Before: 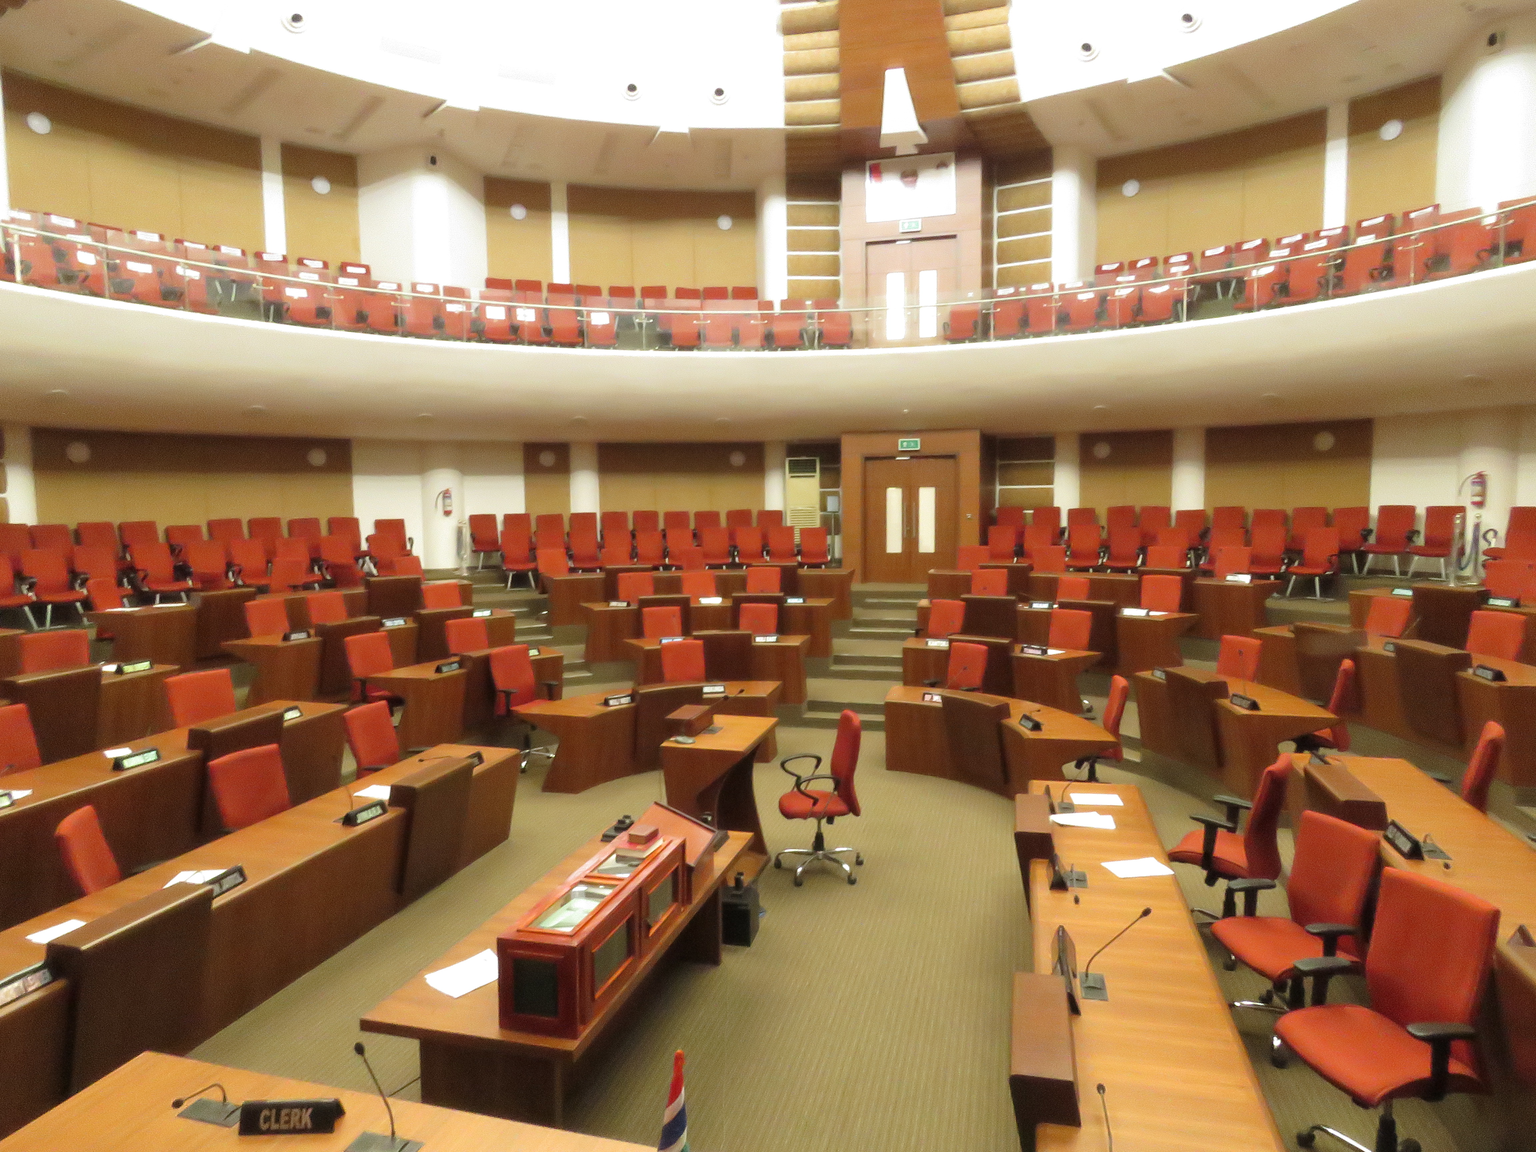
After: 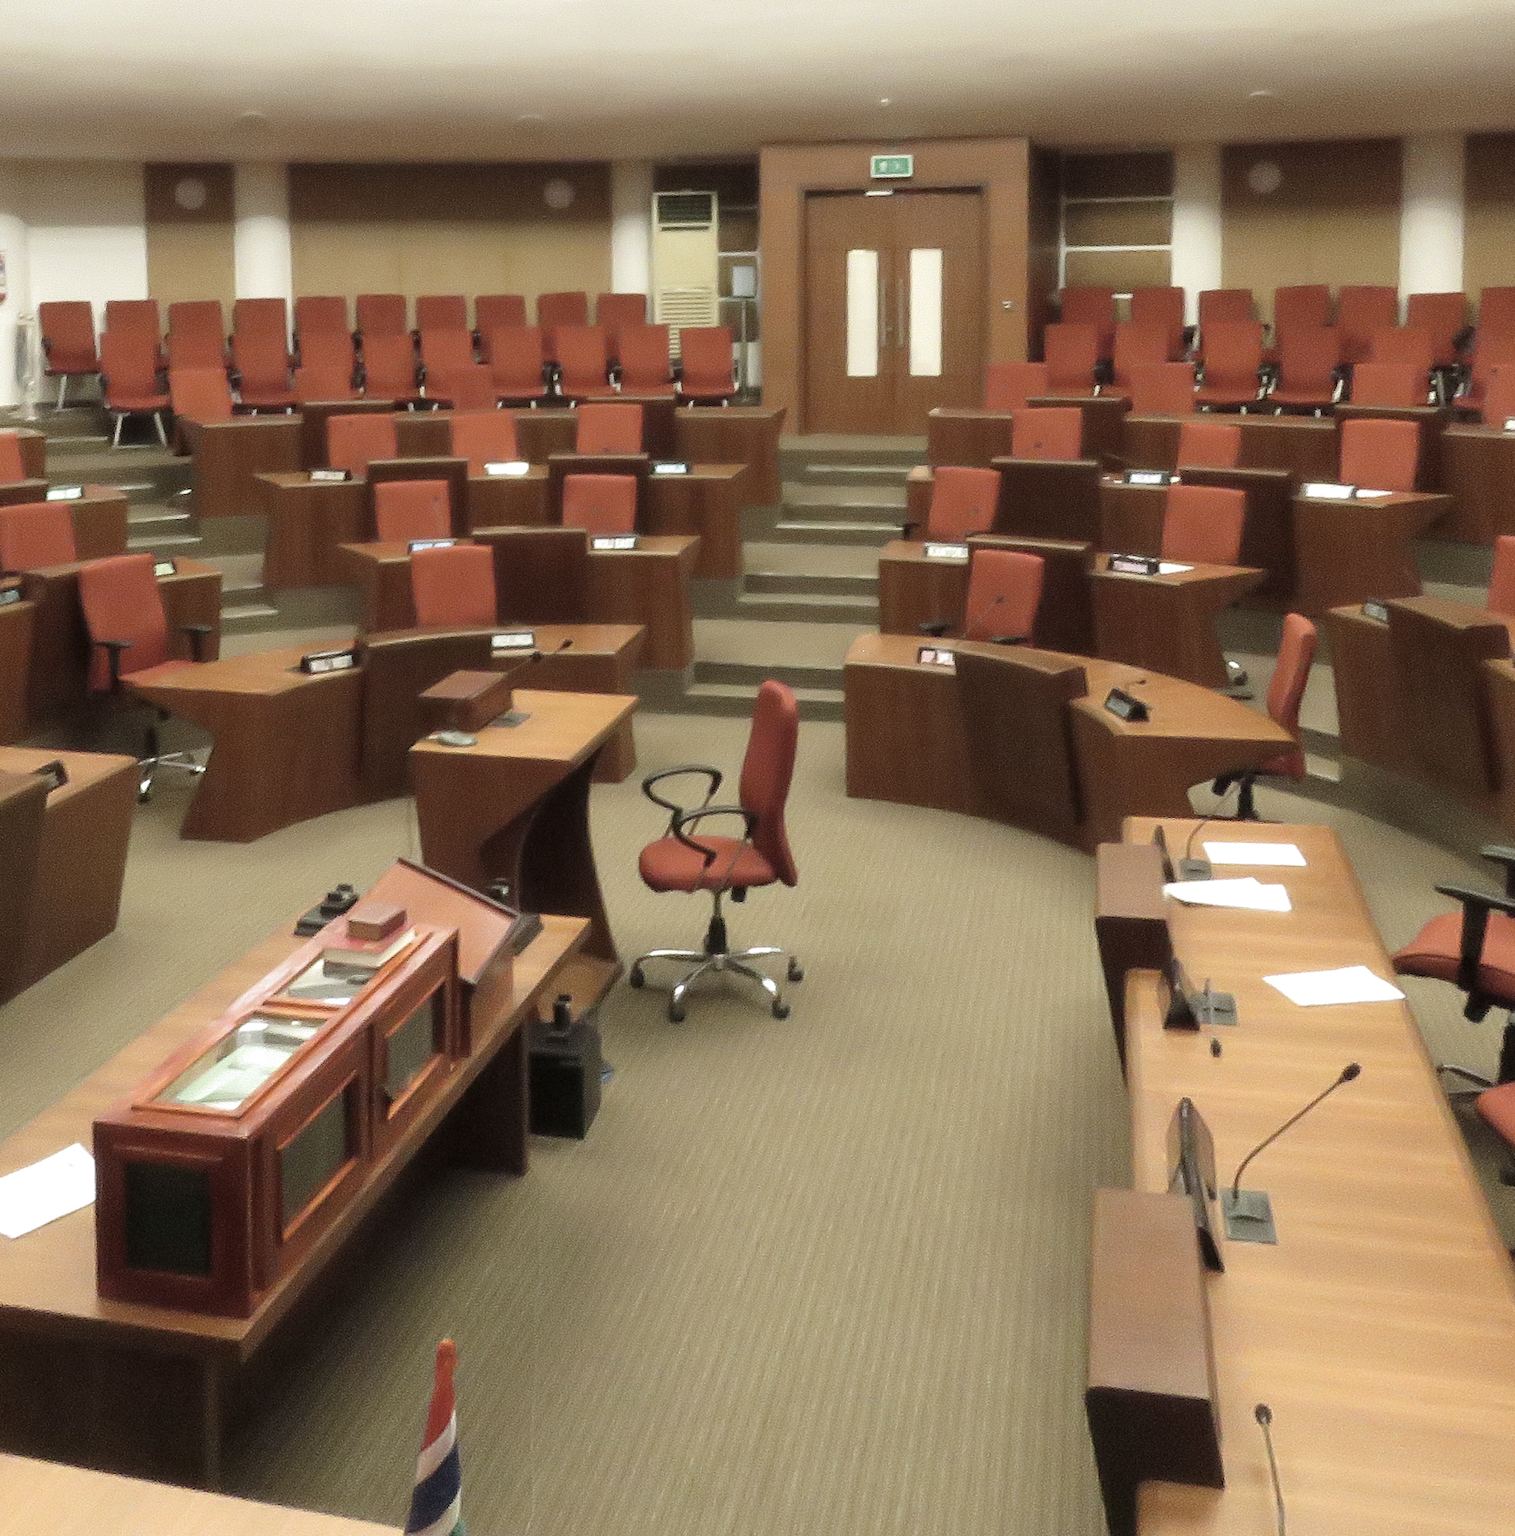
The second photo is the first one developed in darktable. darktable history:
contrast brightness saturation: contrast 0.1, saturation -0.36
crop and rotate: left 29.237%, top 31.152%, right 19.807%
